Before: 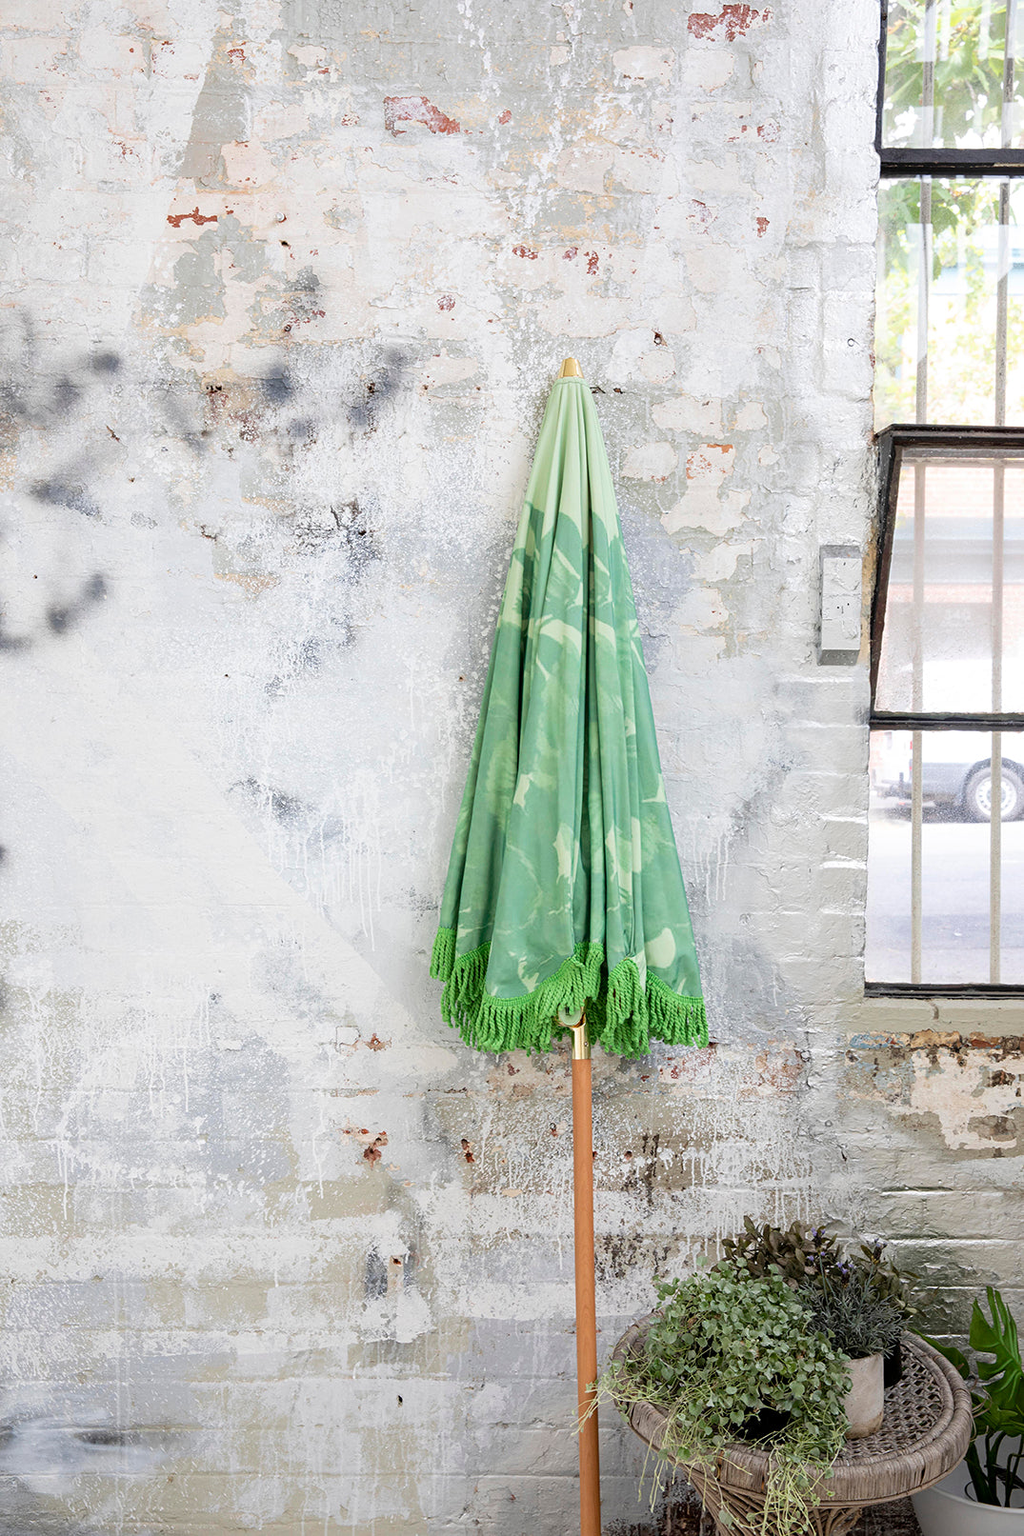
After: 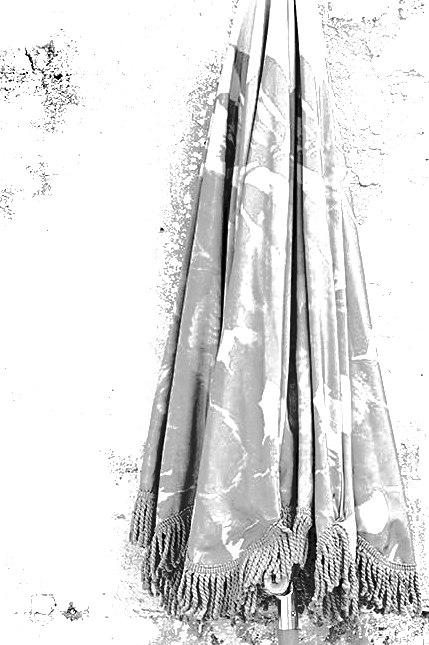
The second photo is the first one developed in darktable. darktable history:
tone curve: curves: ch0 [(0, 0) (0.003, 0.232) (0.011, 0.232) (0.025, 0.232) (0.044, 0.233) (0.069, 0.234) (0.1, 0.237) (0.136, 0.247) (0.177, 0.258) (0.224, 0.283) (0.277, 0.332) (0.335, 0.401) (0.399, 0.483) (0.468, 0.56) (0.543, 0.637) (0.623, 0.706) (0.709, 0.764) (0.801, 0.816) (0.898, 0.859) (1, 1)], preserve colors none
shadows and highlights: low approximation 0.01, soften with gaussian
crop: left 30%, top 30%, right 30%, bottom 30%
exposure: exposure 1.25 EV, compensate exposure bias true, compensate highlight preservation false
color calibration: output gray [0.21, 0.42, 0.37, 0], gray › normalize channels true, illuminant same as pipeline (D50), adaptation XYZ, x 0.346, y 0.359, gamut compression 0
sharpen: on, module defaults
